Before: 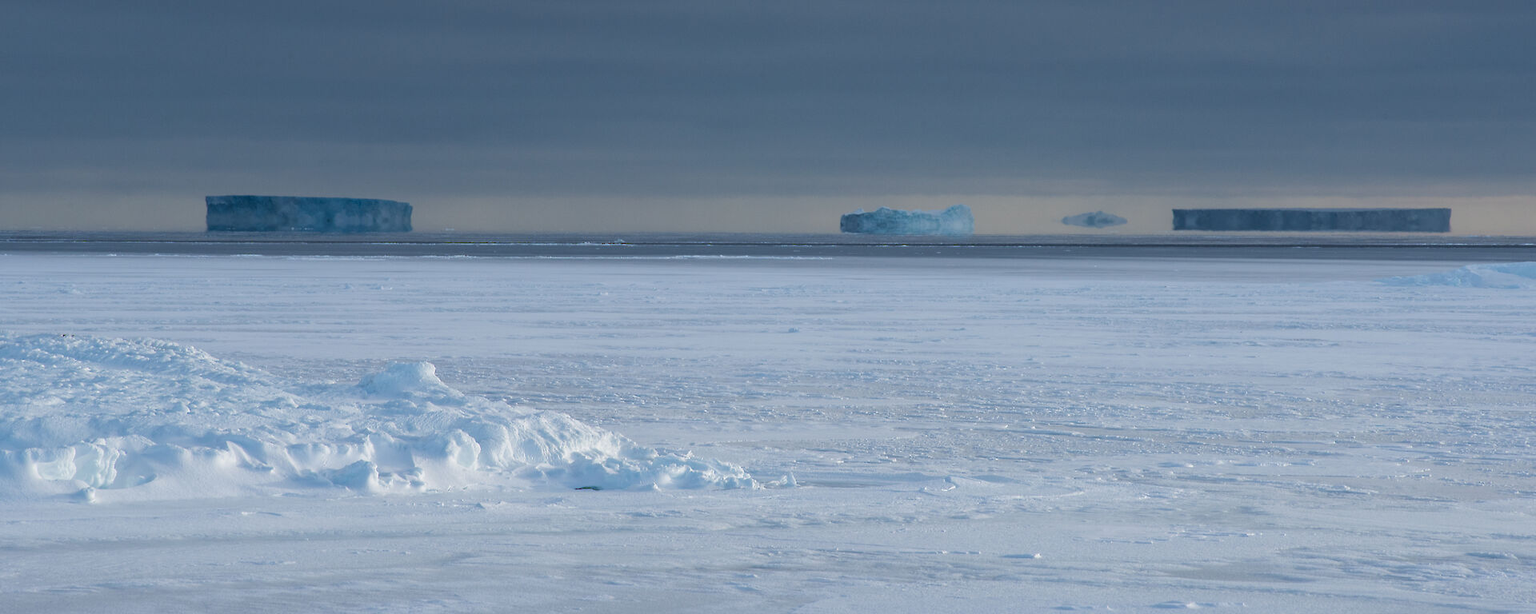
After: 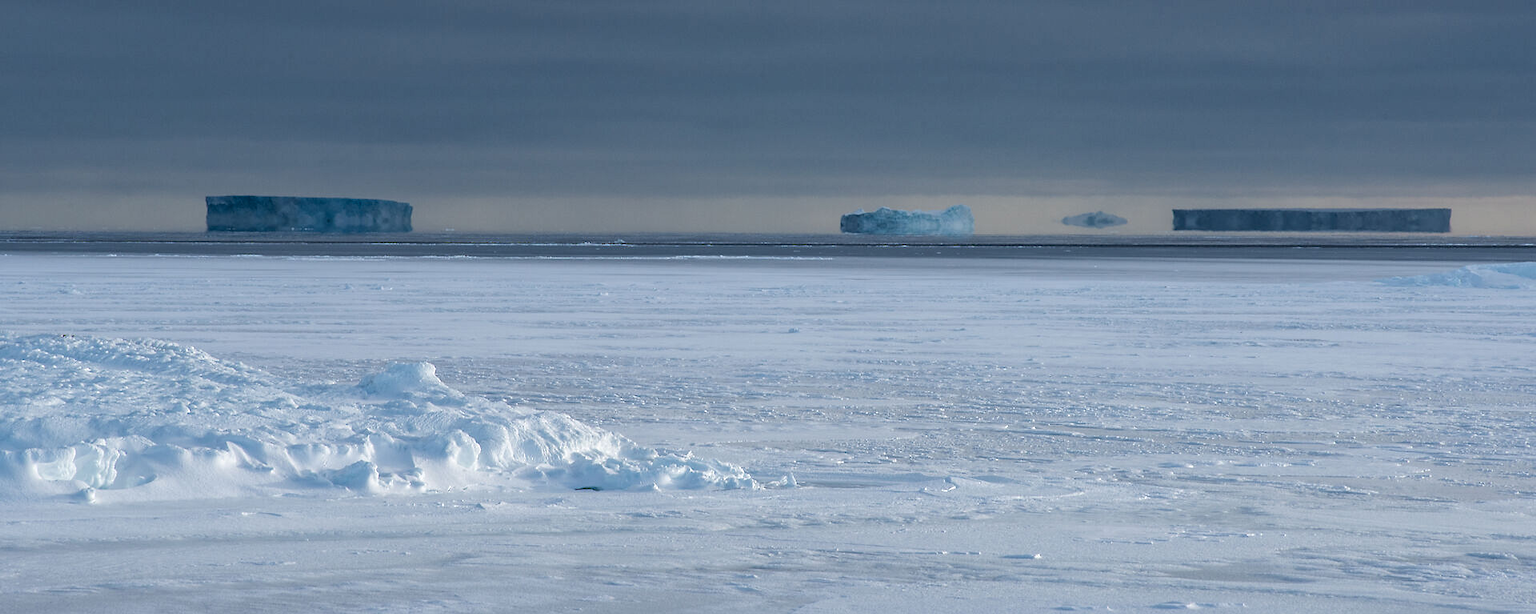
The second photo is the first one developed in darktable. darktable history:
sharpen: radius 1.539, amount 0.37, threshold 1.693
local contrast: detail 130%
